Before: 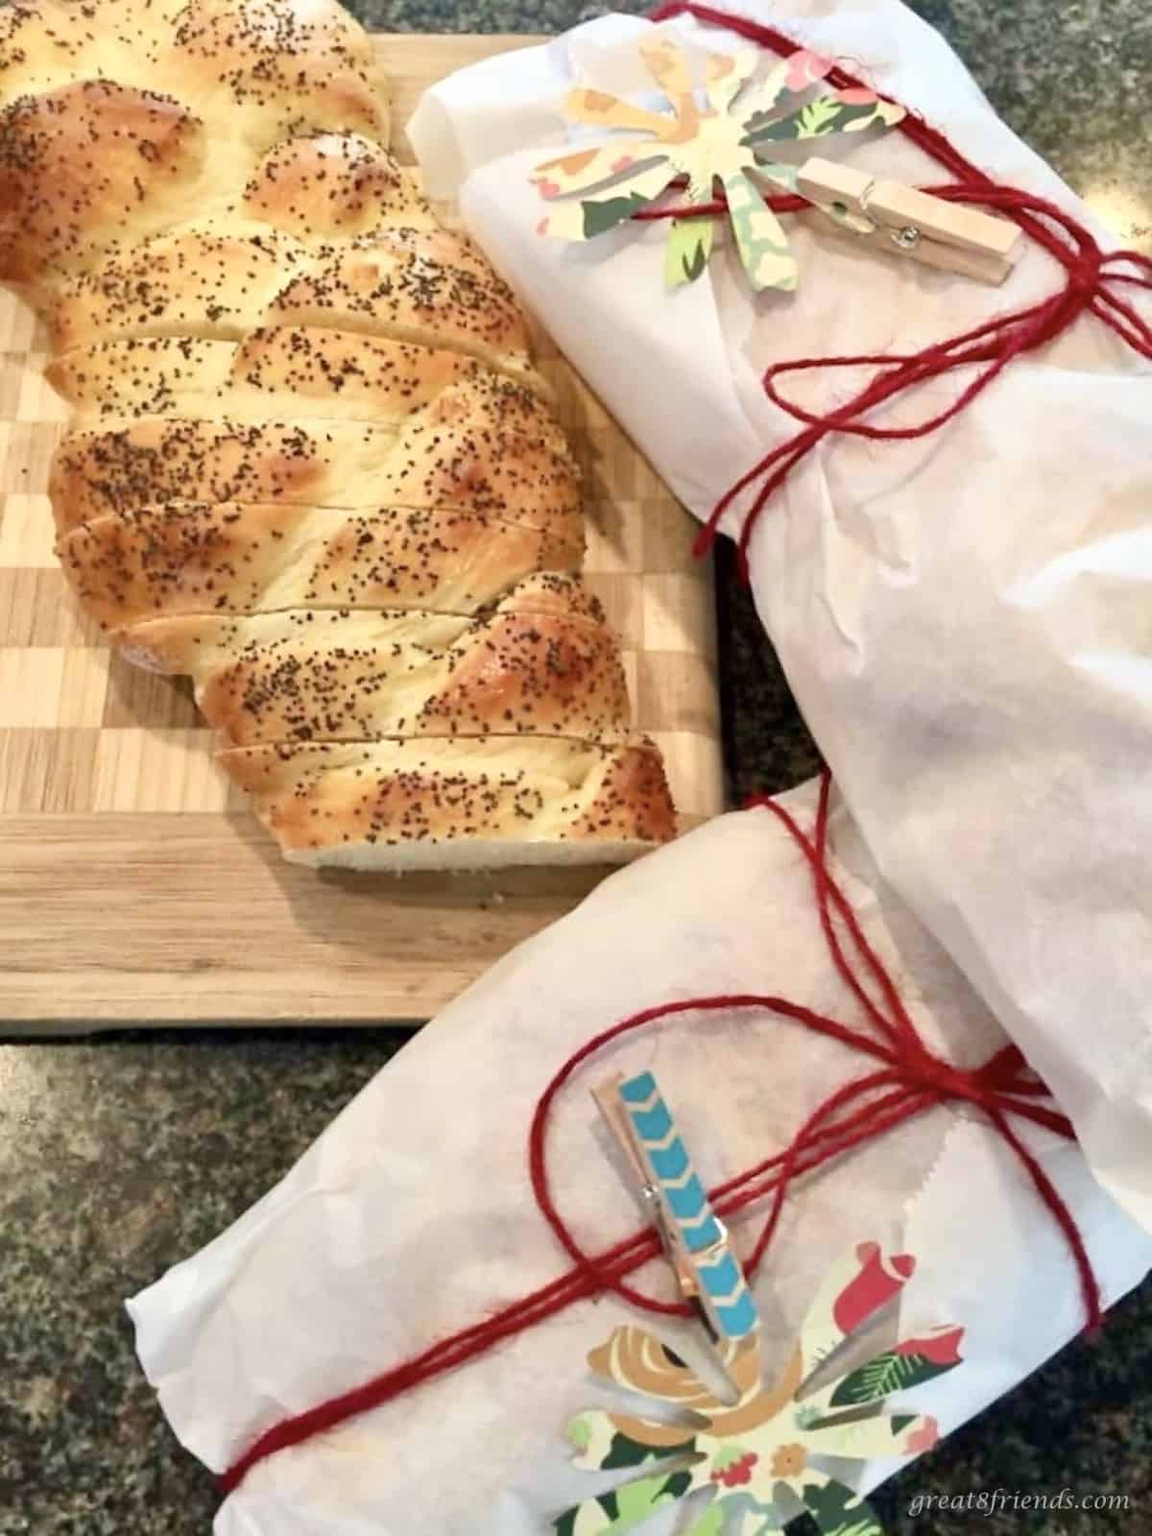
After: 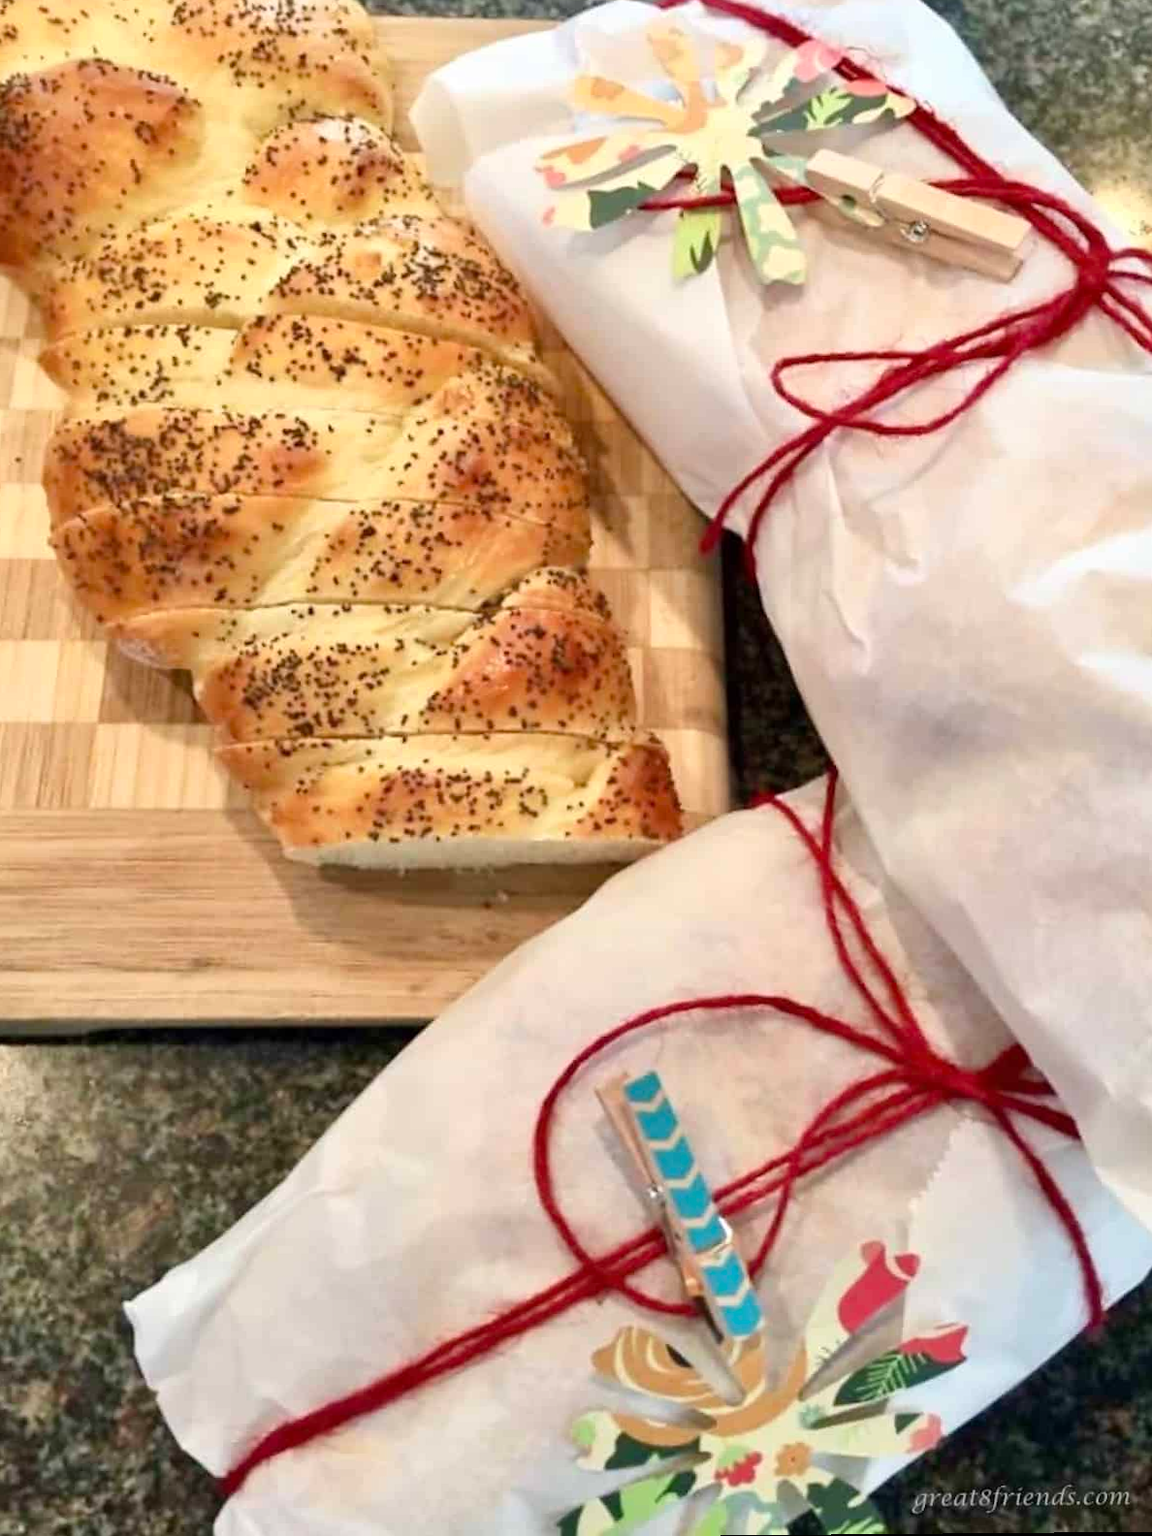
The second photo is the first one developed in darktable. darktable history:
rotate and perspective: rotation 0.174°, lens shift (vertical) 0.013, lens shift (horizontal) 0.019, shear 0.001, automatic cropping original format, crop left 0.007, crop right 0.991, crop top 0.016, crop bottom 0.997
